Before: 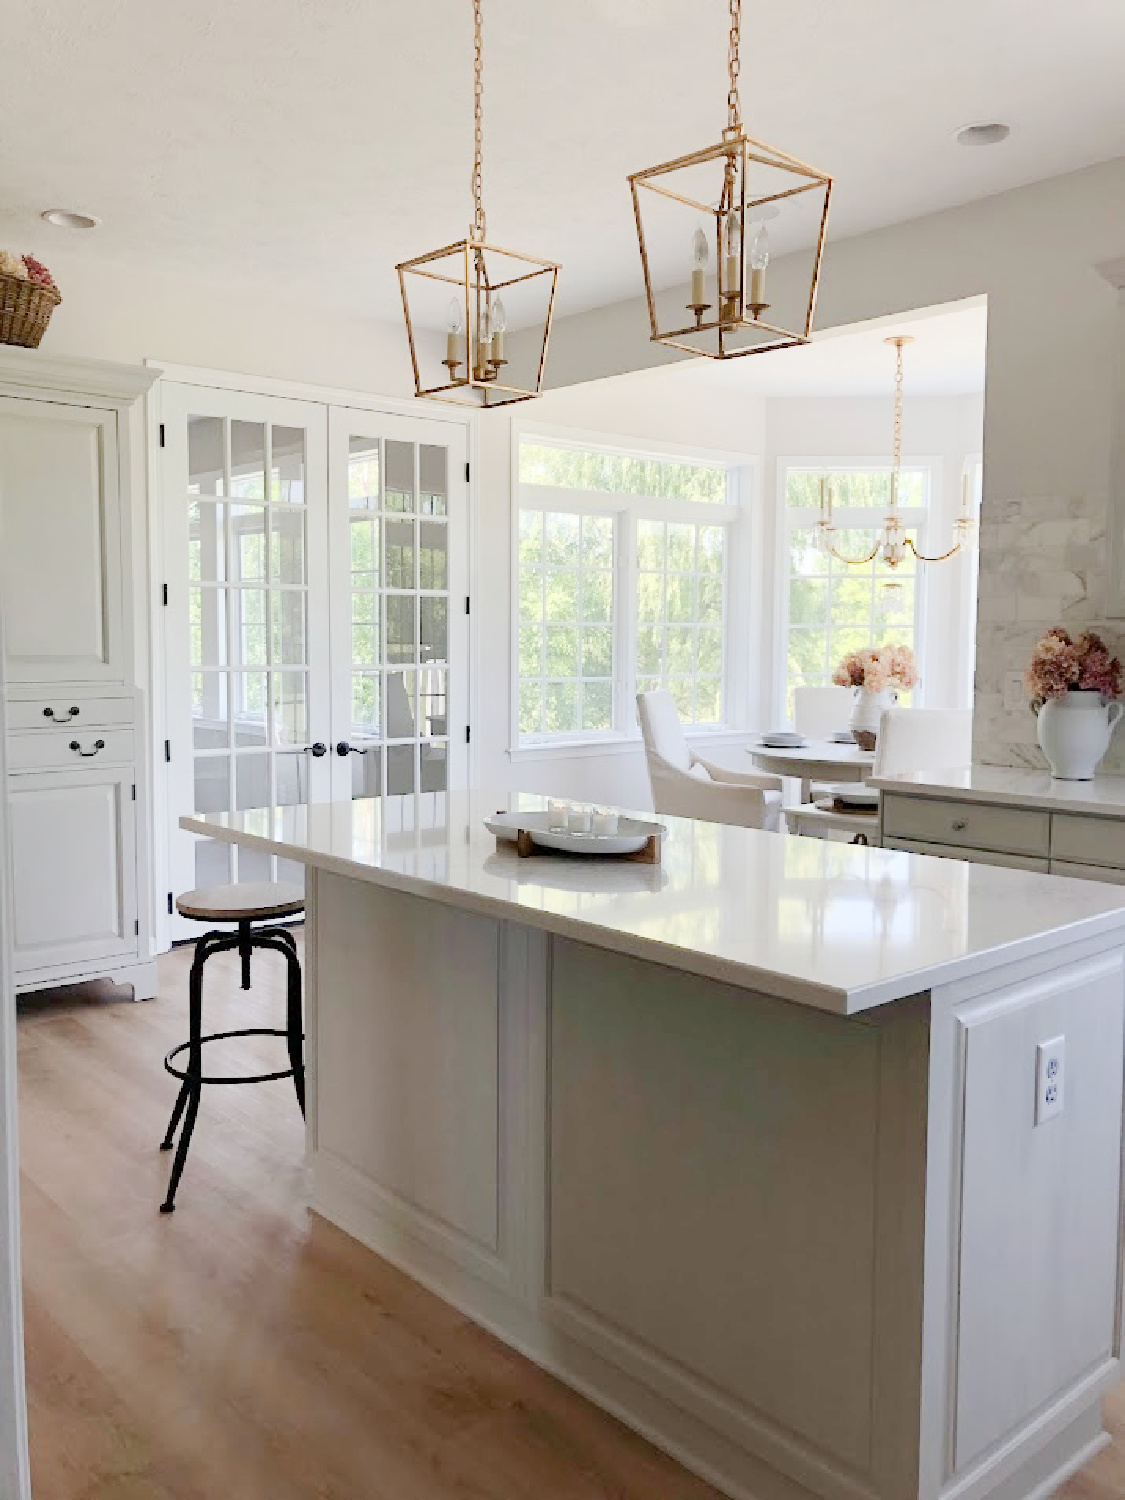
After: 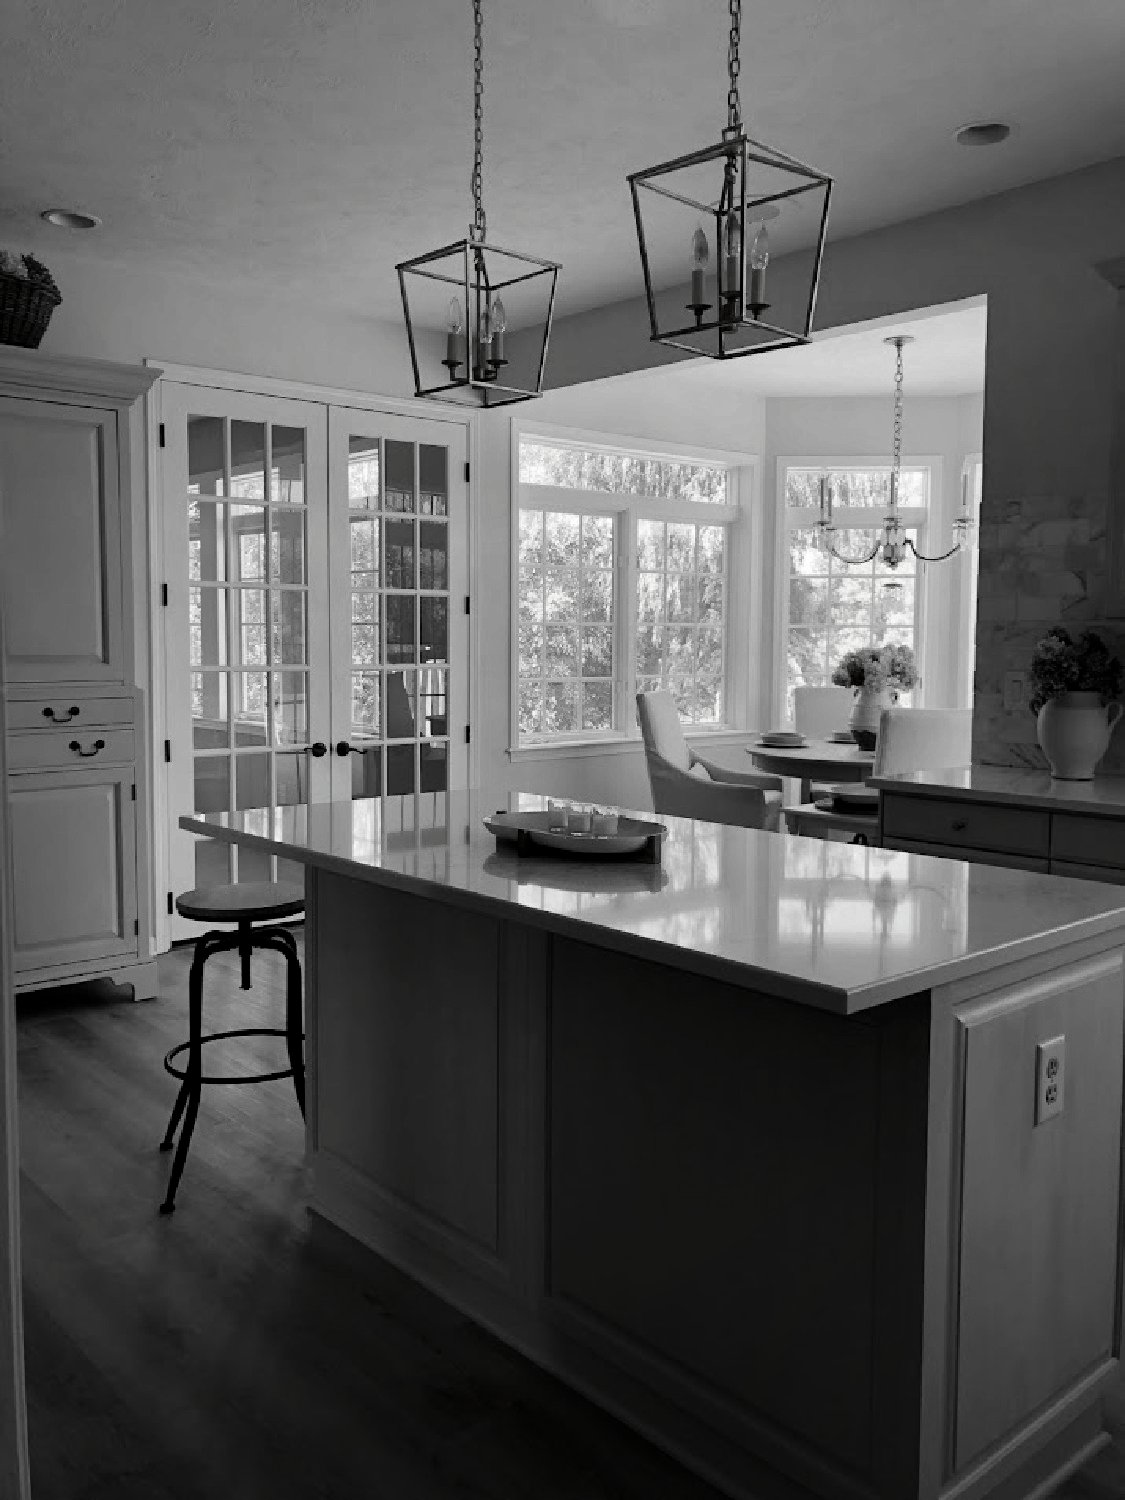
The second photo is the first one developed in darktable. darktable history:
vignetting: fall-off start 72.44%, fall-off radius 108.51%, width/height ratio 0.735
contrast brightness saturation: contrast 0.022, brightness -0.984, saturation -0.985
